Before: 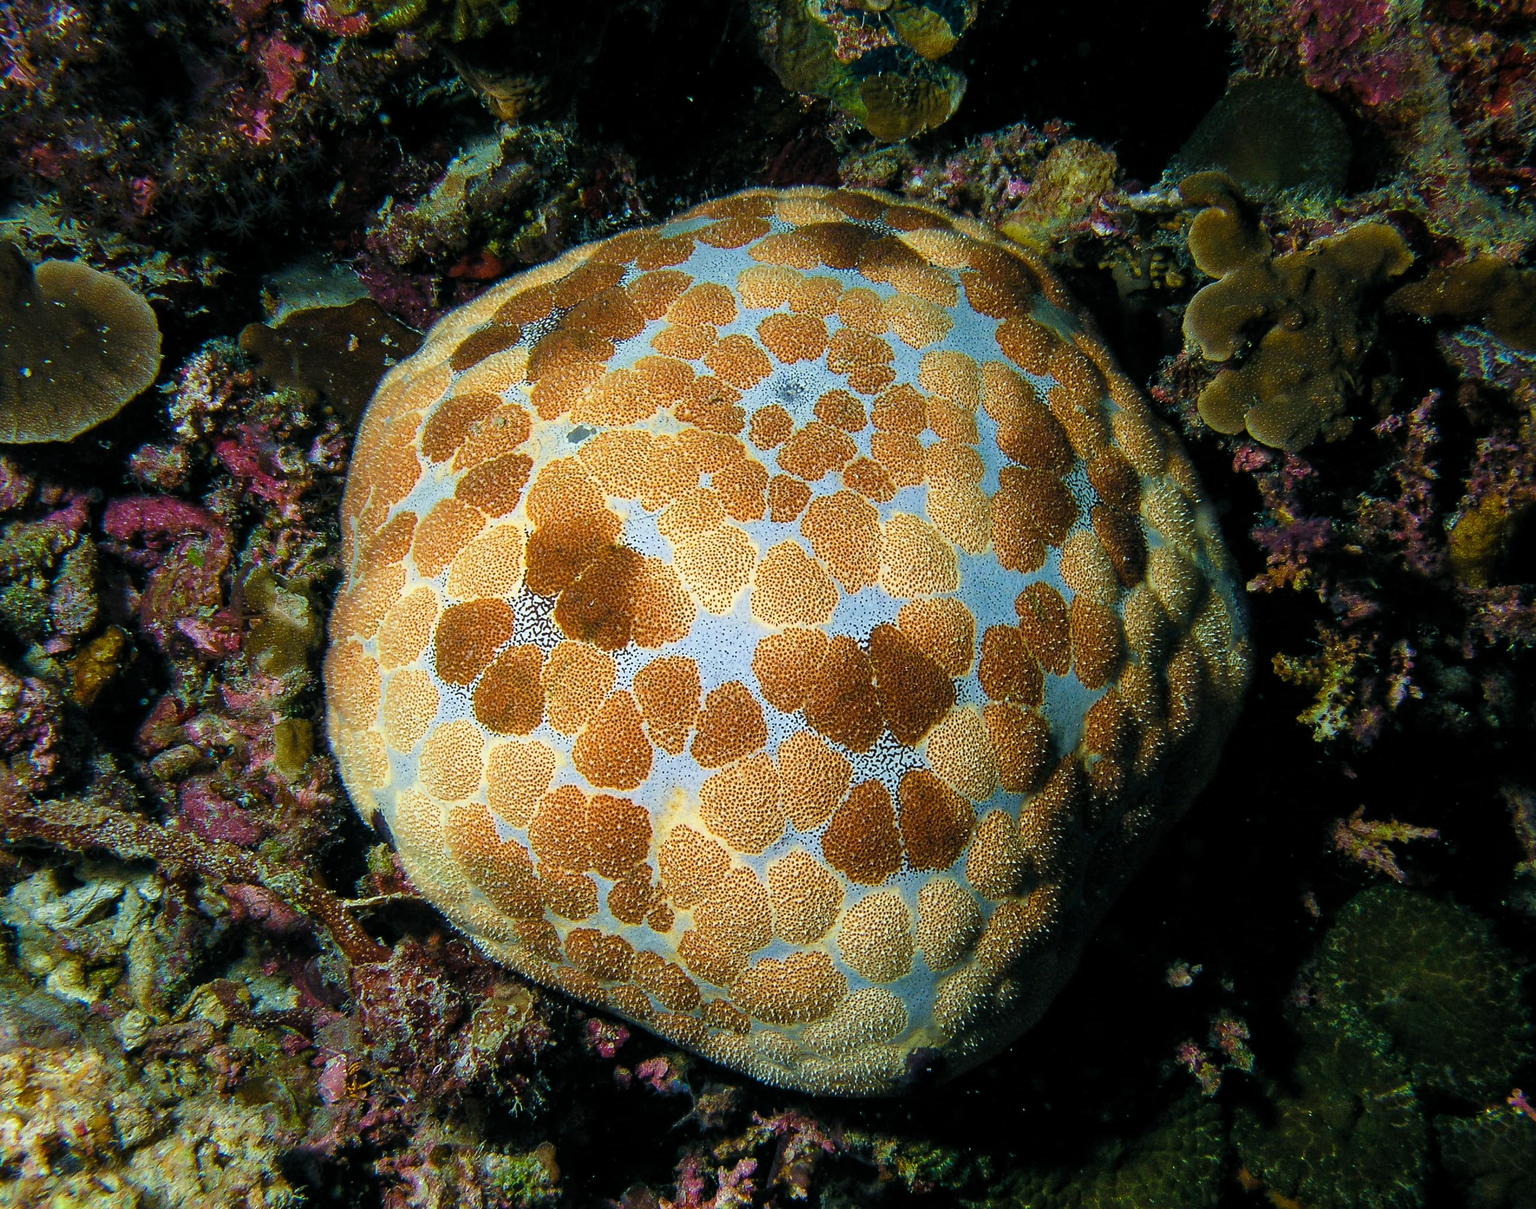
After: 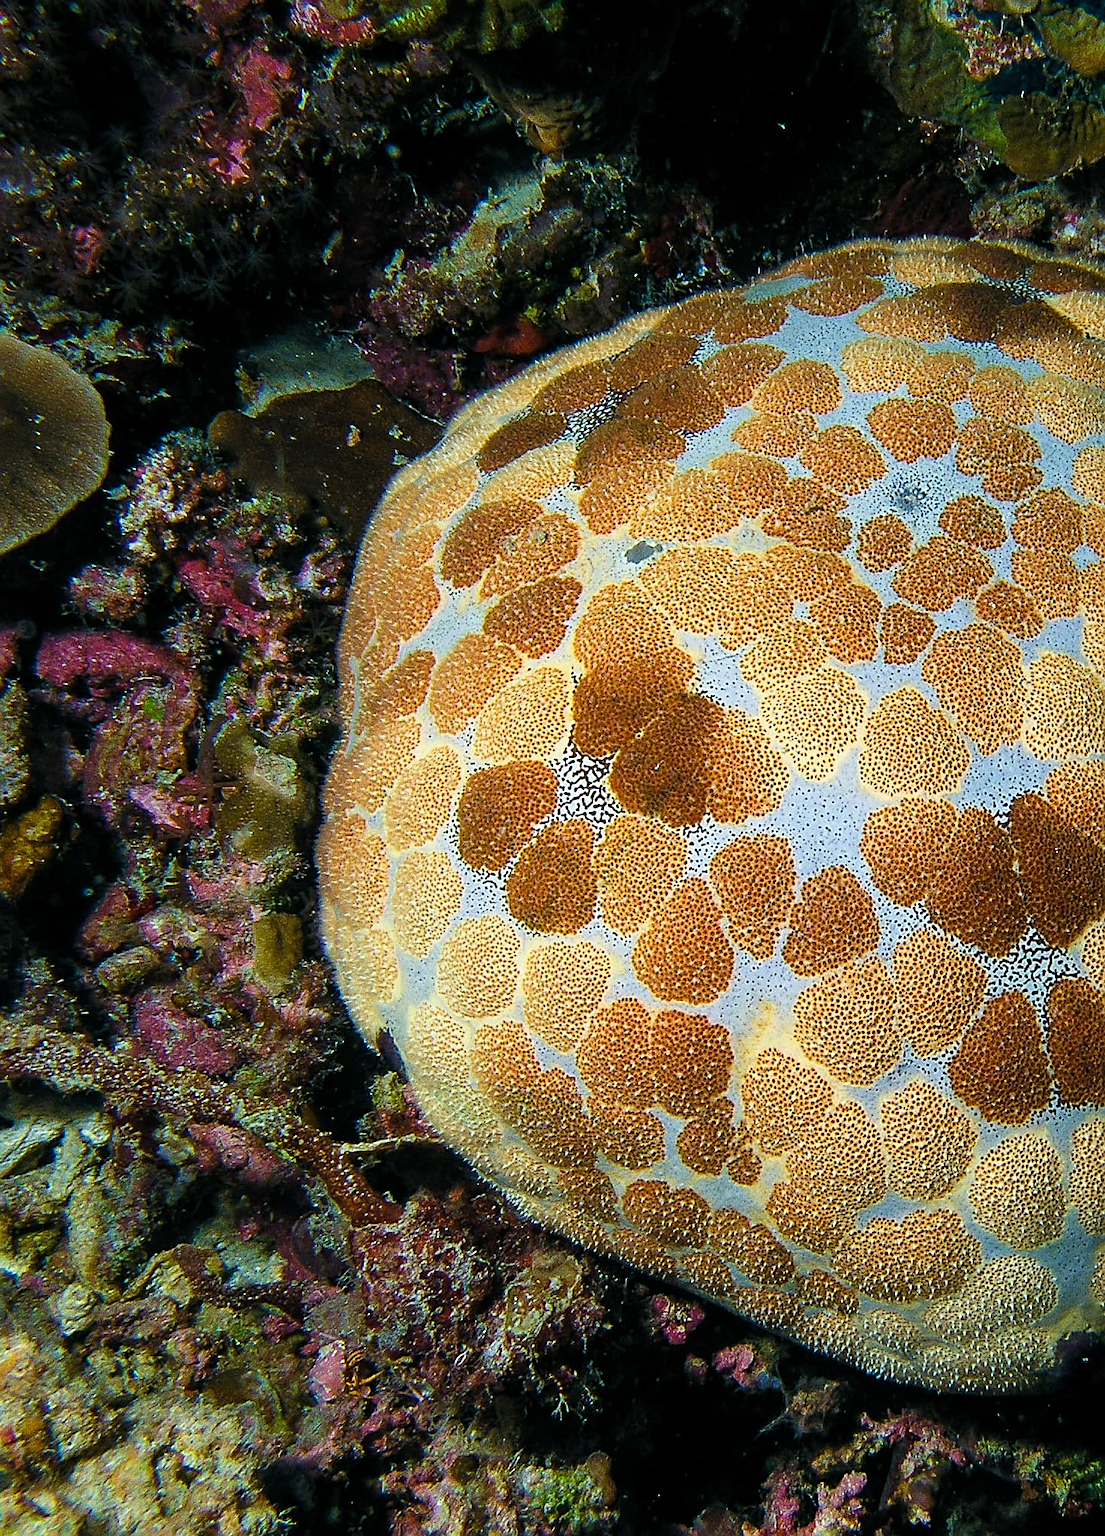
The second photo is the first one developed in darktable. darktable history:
sharpen: amount 0.496
crop: left 4.886%, right 38.459%
